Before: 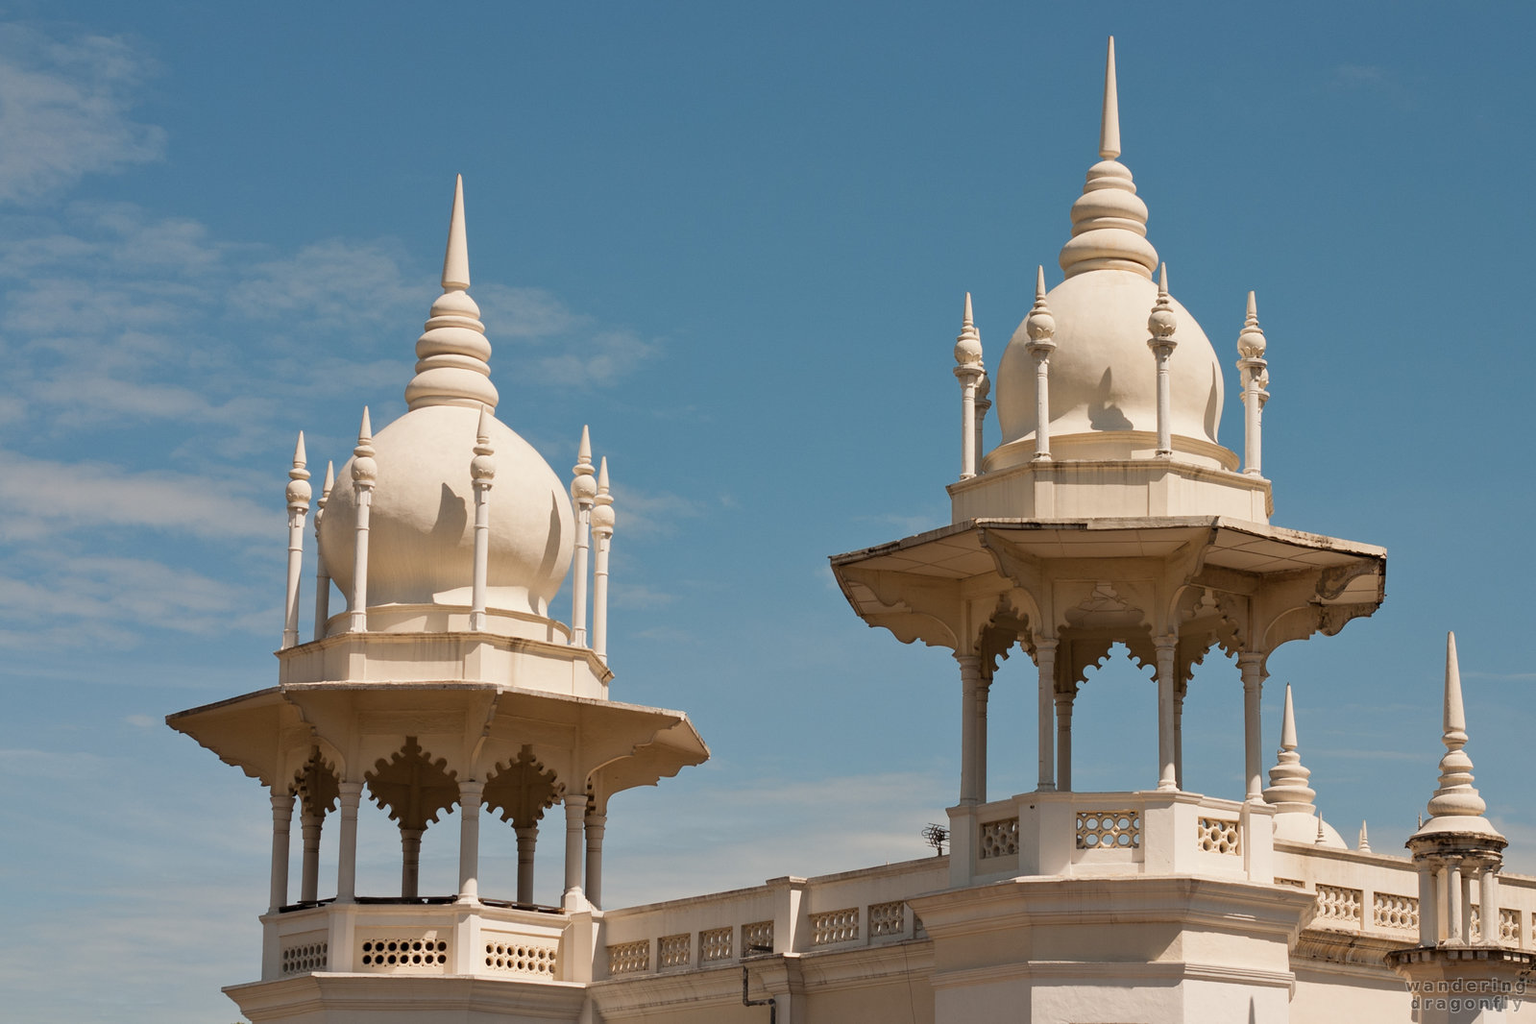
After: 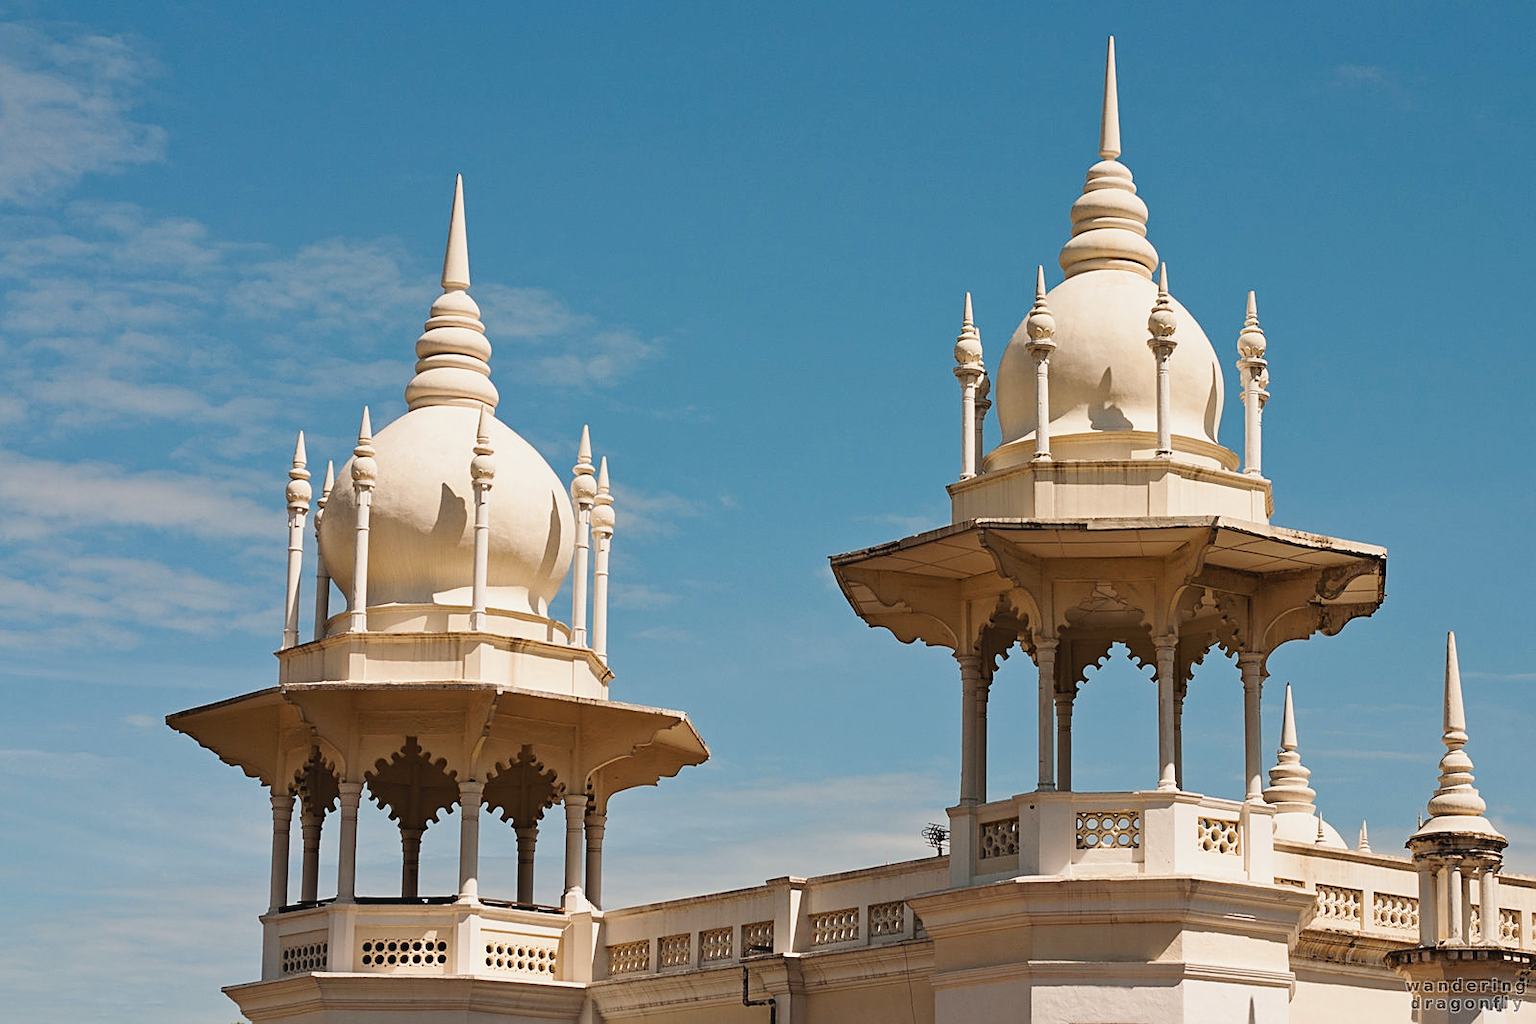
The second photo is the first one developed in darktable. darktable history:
haze removal: compatibility mode true, adaptive false
sharpen: on, module defaults
tone curve: curves: ch0 [(0, 0.039) (0.104, 0.103) (0.273, 0.267) (0.448, 0.487) (0.704, 0.761) (0.886, 0.922) (0.994, 0.971)]; ch1 [(0, 0) (0.335, 0.298) (0.446, 0.413) (0.485, 0.487) (0.515, 0.503) (0.566, 0.563) (0.641, 0.655) (1, 1)]; ch2 [(0, 0) (0.314, 0.301) (0.421, 0.411) (0.502, 0.494) (0.528, 0.54) (0.557, 0.559) (0.612, 0.605) (0.722, 0.686) (1, 1)], preserve colors none
